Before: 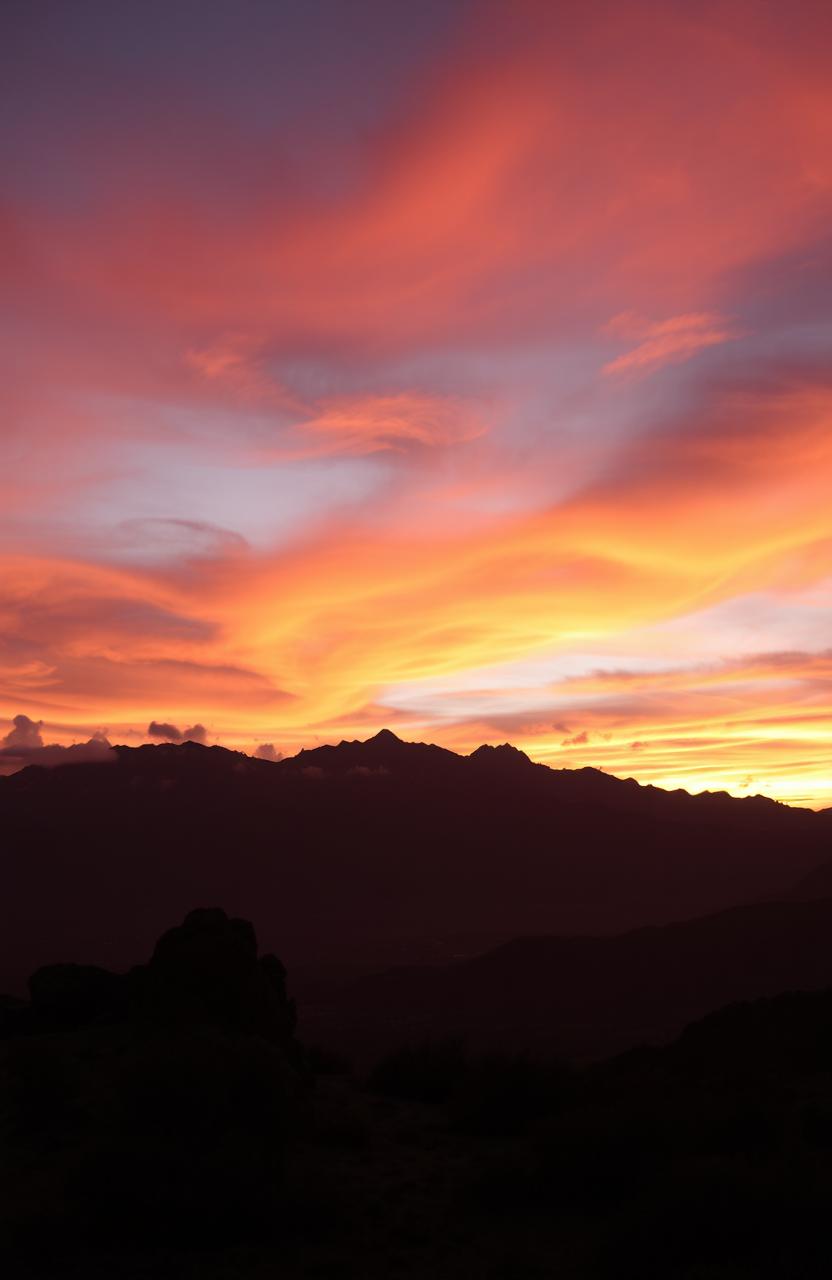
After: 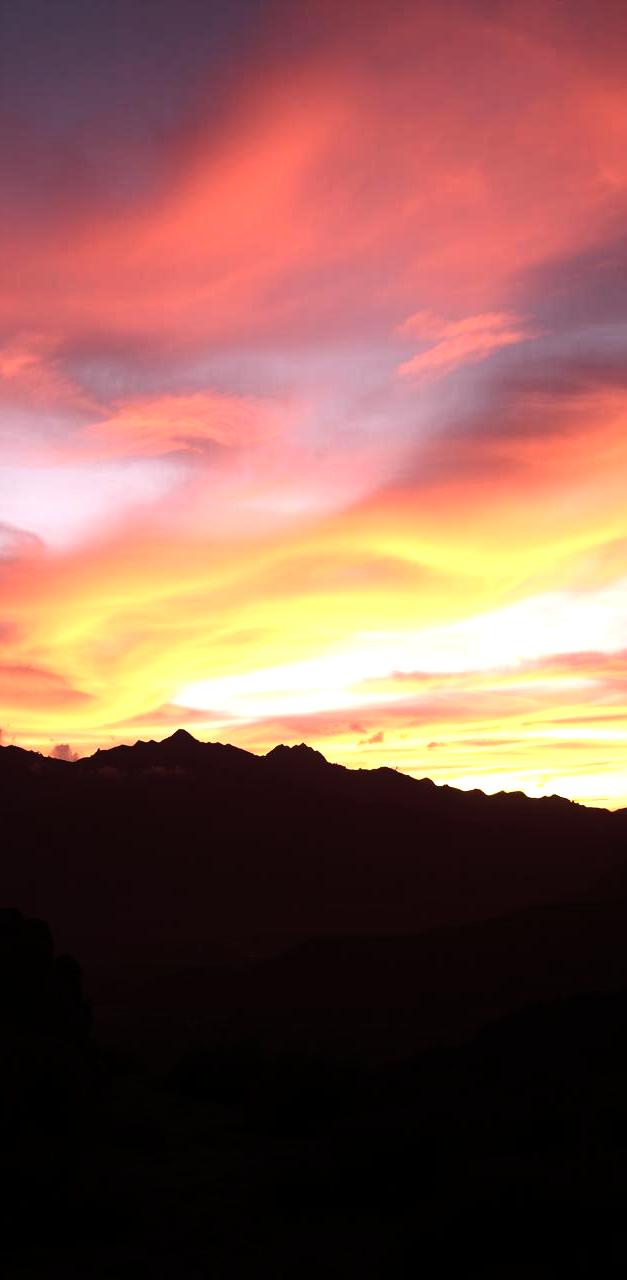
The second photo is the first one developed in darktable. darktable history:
tone equalizer: -8 EV -1.08 EV, -7 EV -1.01 EV, -6 EV -0.867 EV, -5 EV -0.578 EV, -3 EV 0.578 EV, -2 EV 0.867 EV, -1 EV 1.01 EV, +0 EV 1.08 EV, edges refinement/feathering 500, mask exposure compensation -1.57 EV, preserve details no
crop and rotate: left 24.6%
